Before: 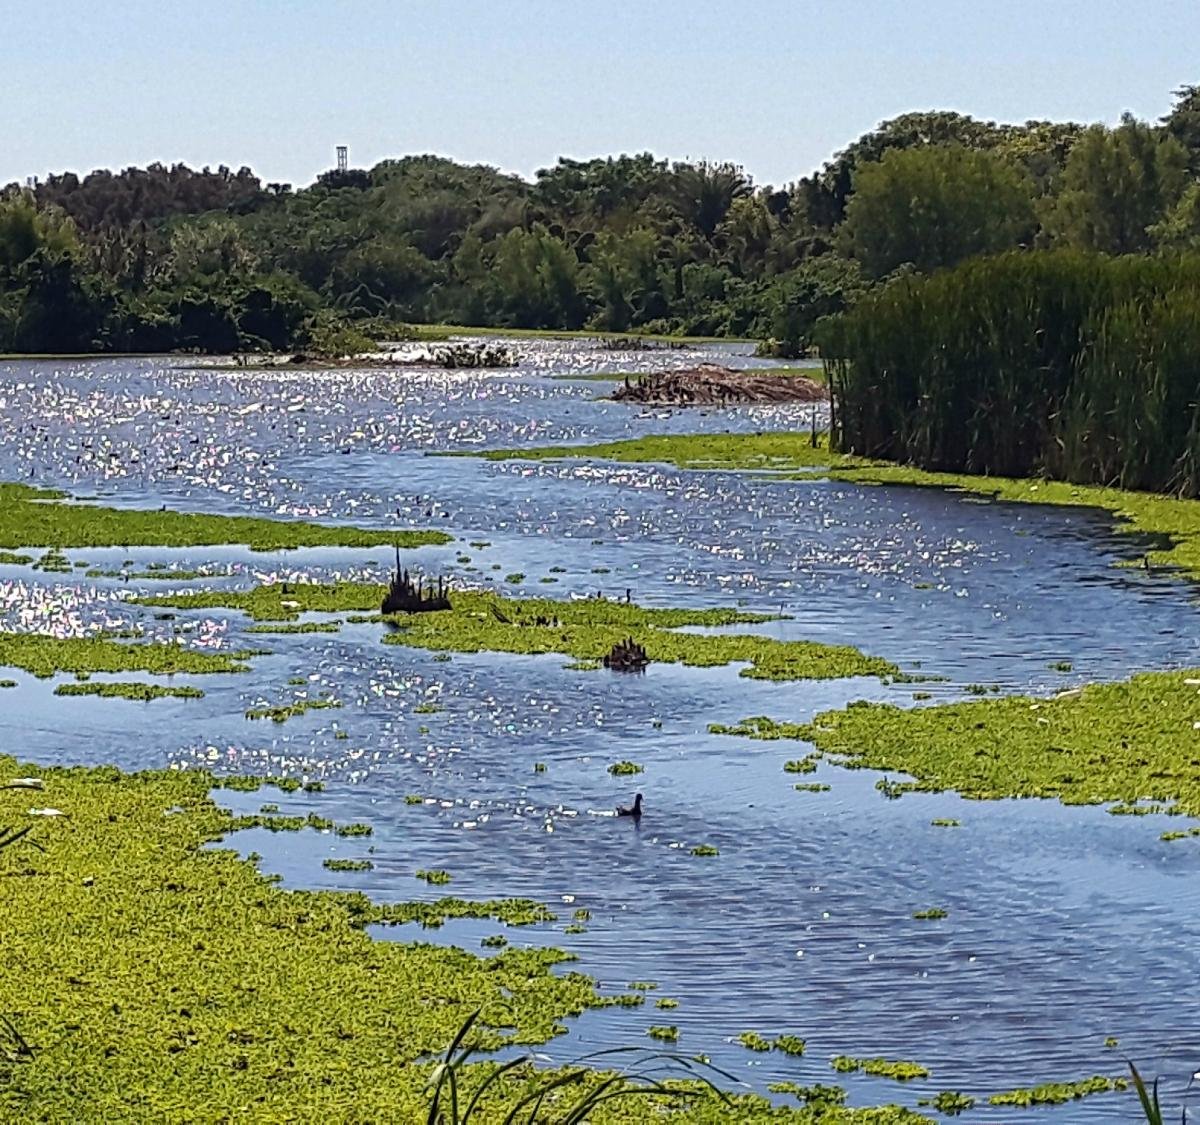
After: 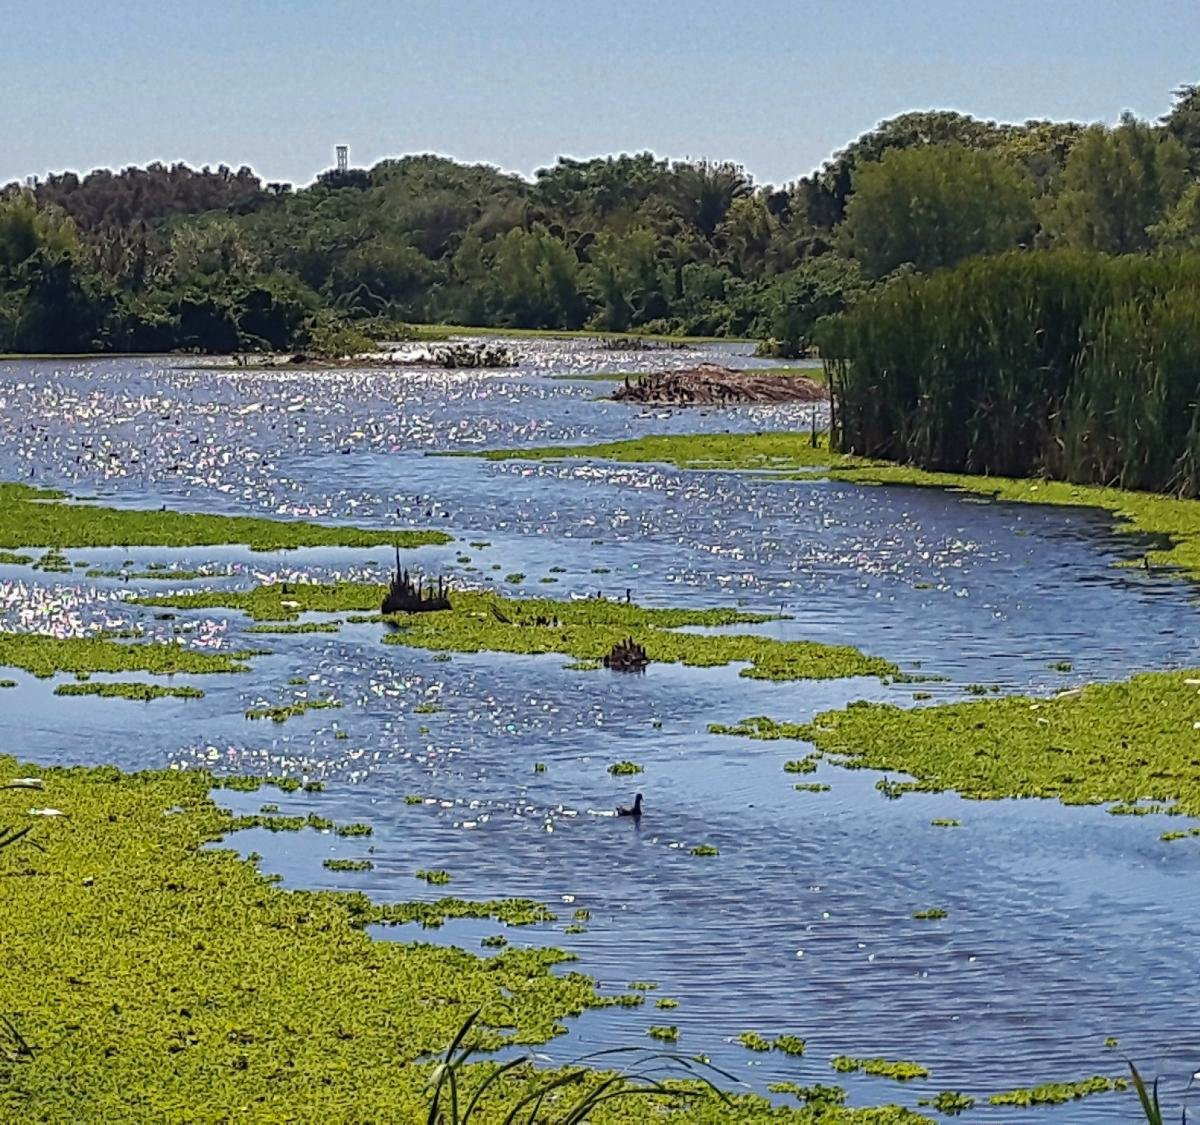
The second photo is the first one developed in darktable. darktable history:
shadows and highlights: shadows 40.08, highlights -59.67
